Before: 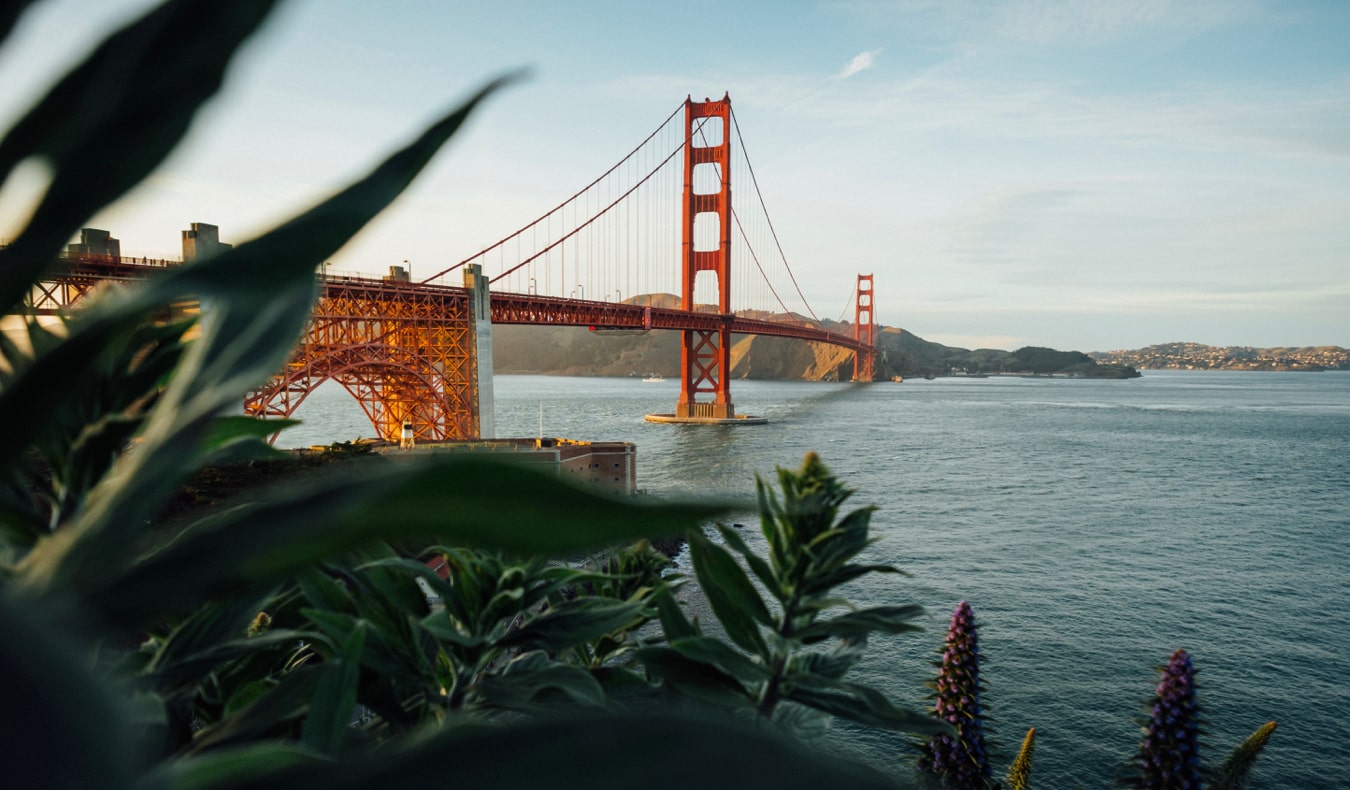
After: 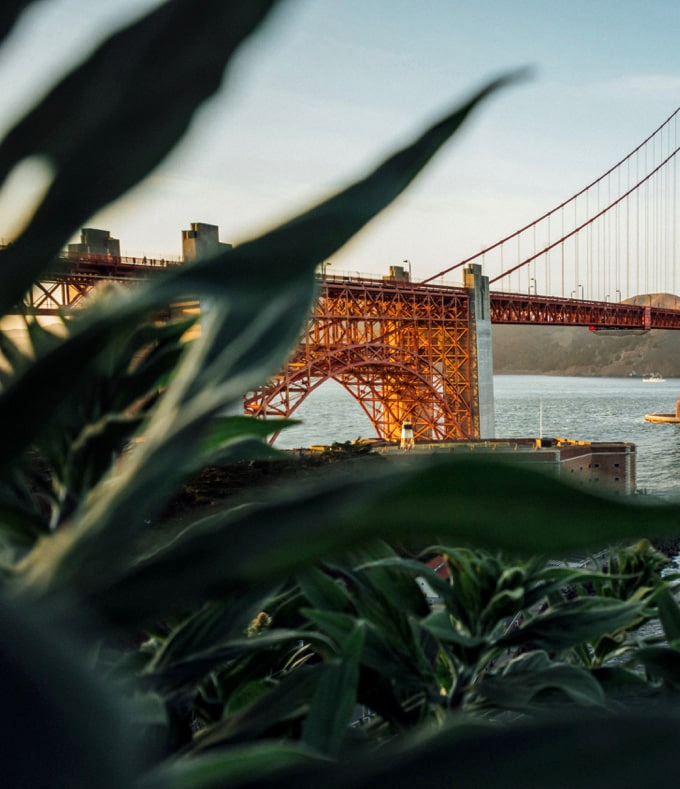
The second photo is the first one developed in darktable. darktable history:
local contrast: detail 130%
crop and rotate: left 0.053%, top 0%, right 49.511%
